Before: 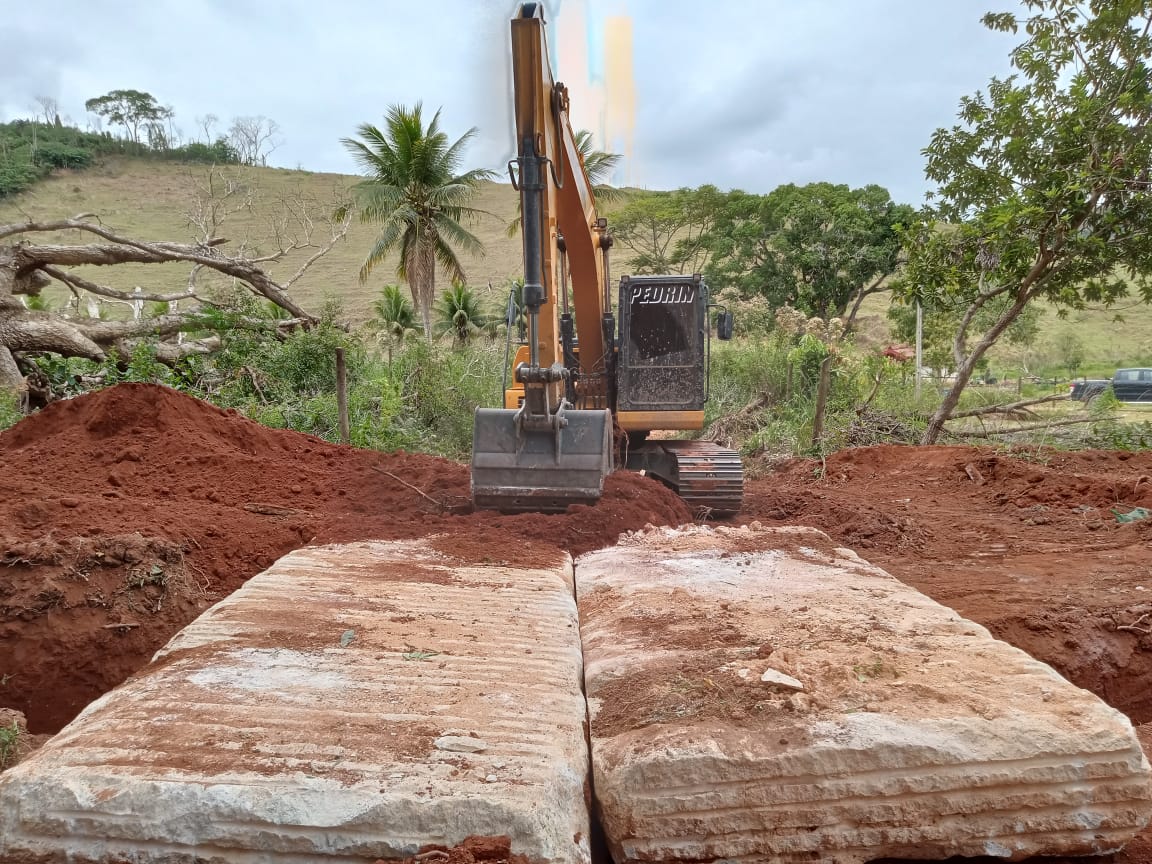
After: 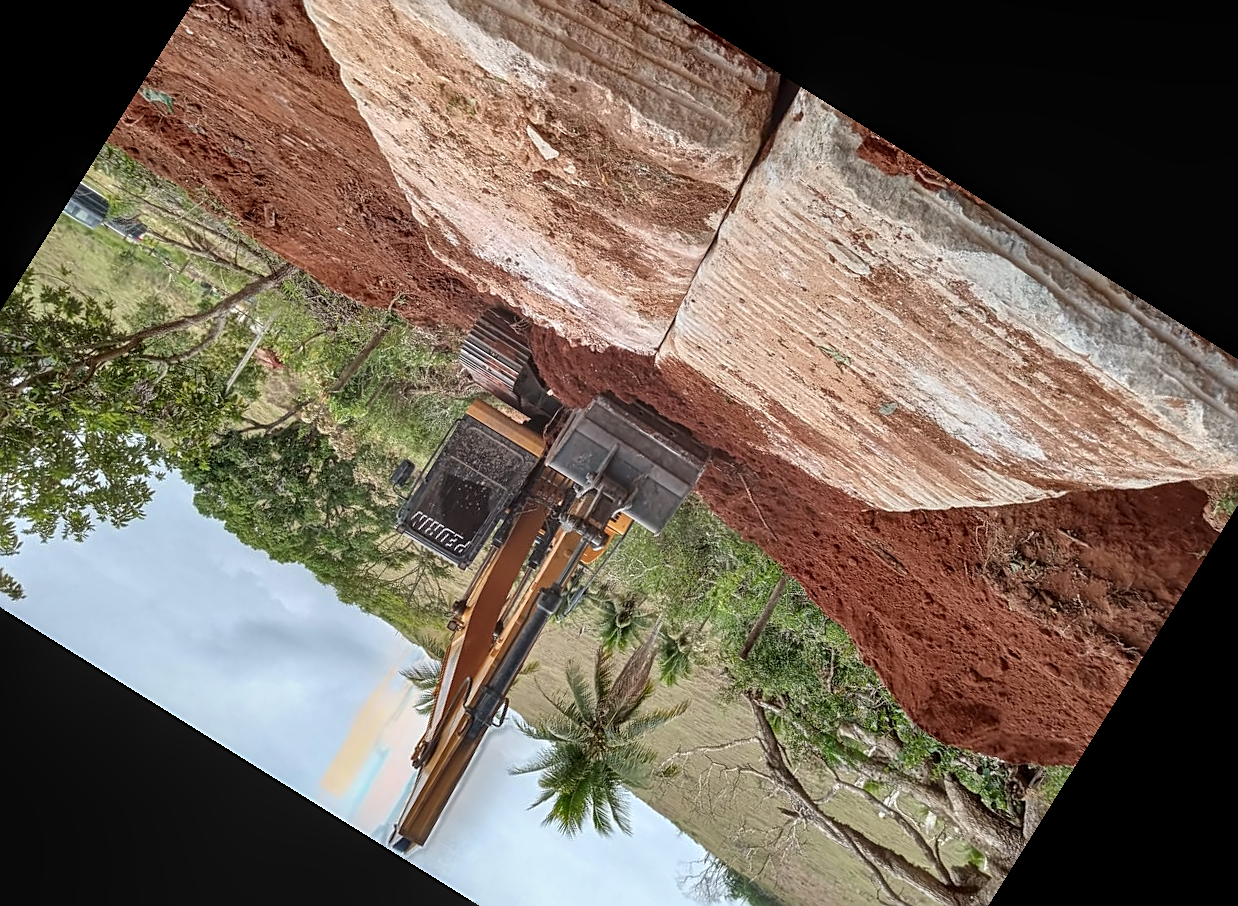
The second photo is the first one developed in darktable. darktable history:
local contrast: on, module defaults
sharpen: radius 1.969
crop and rotate: angle 148.07°, left 9.198%, top 15.568%, right 4.476%, bottom 16.946%
